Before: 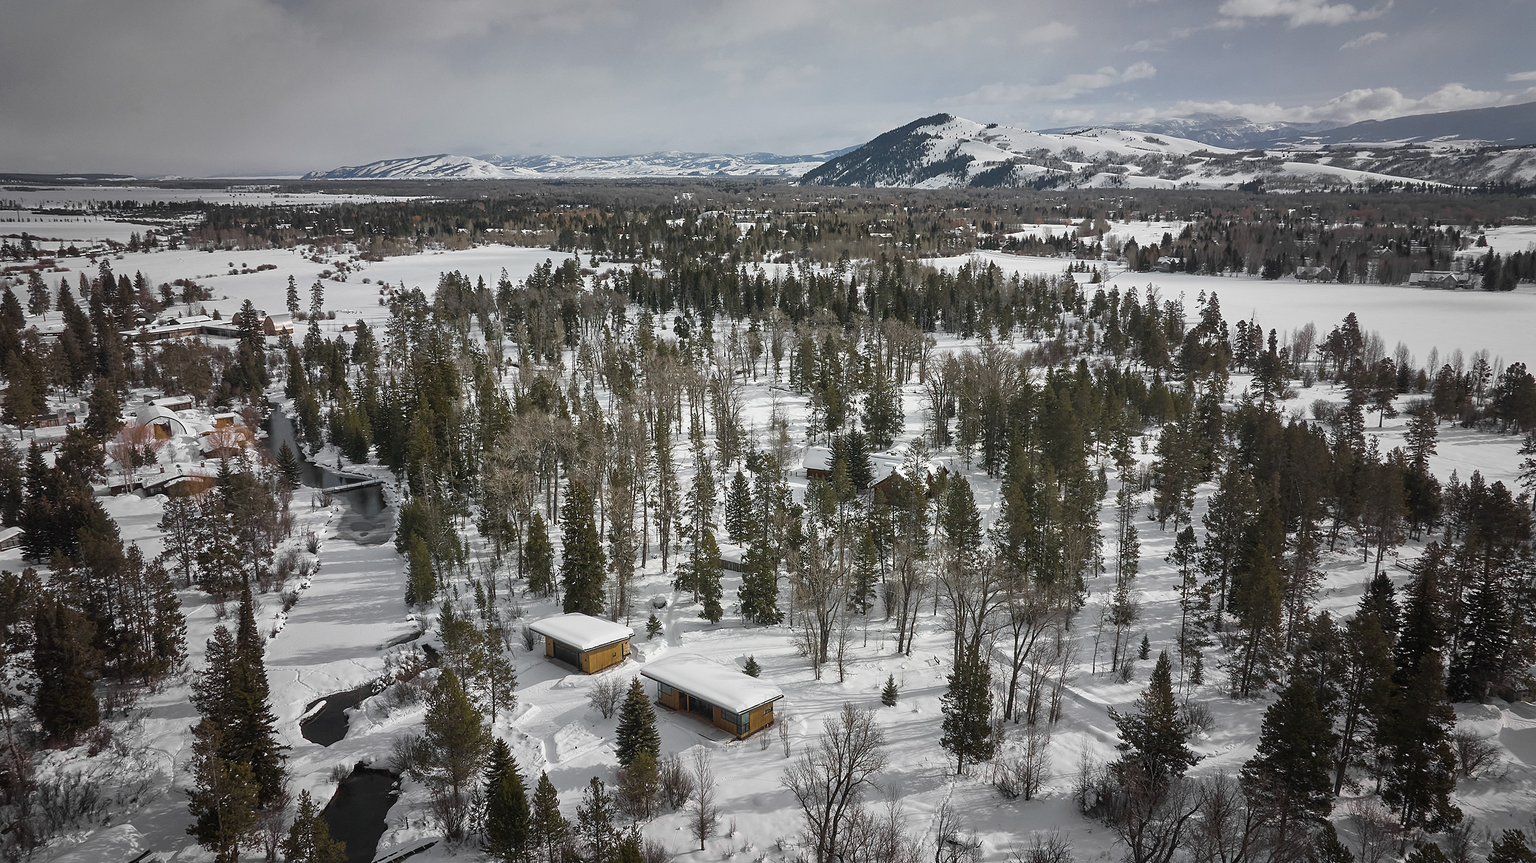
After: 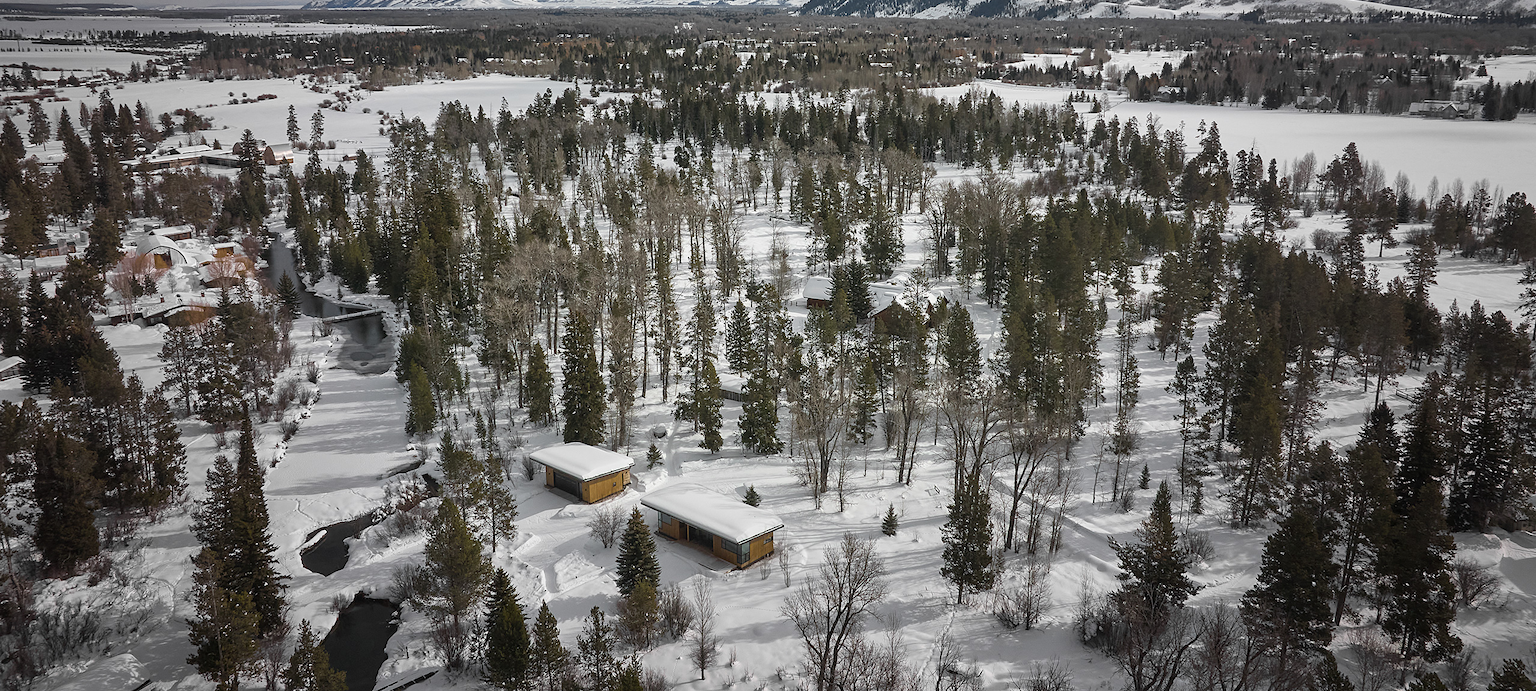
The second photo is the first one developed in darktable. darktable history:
crop and rotate: top 19.752%
